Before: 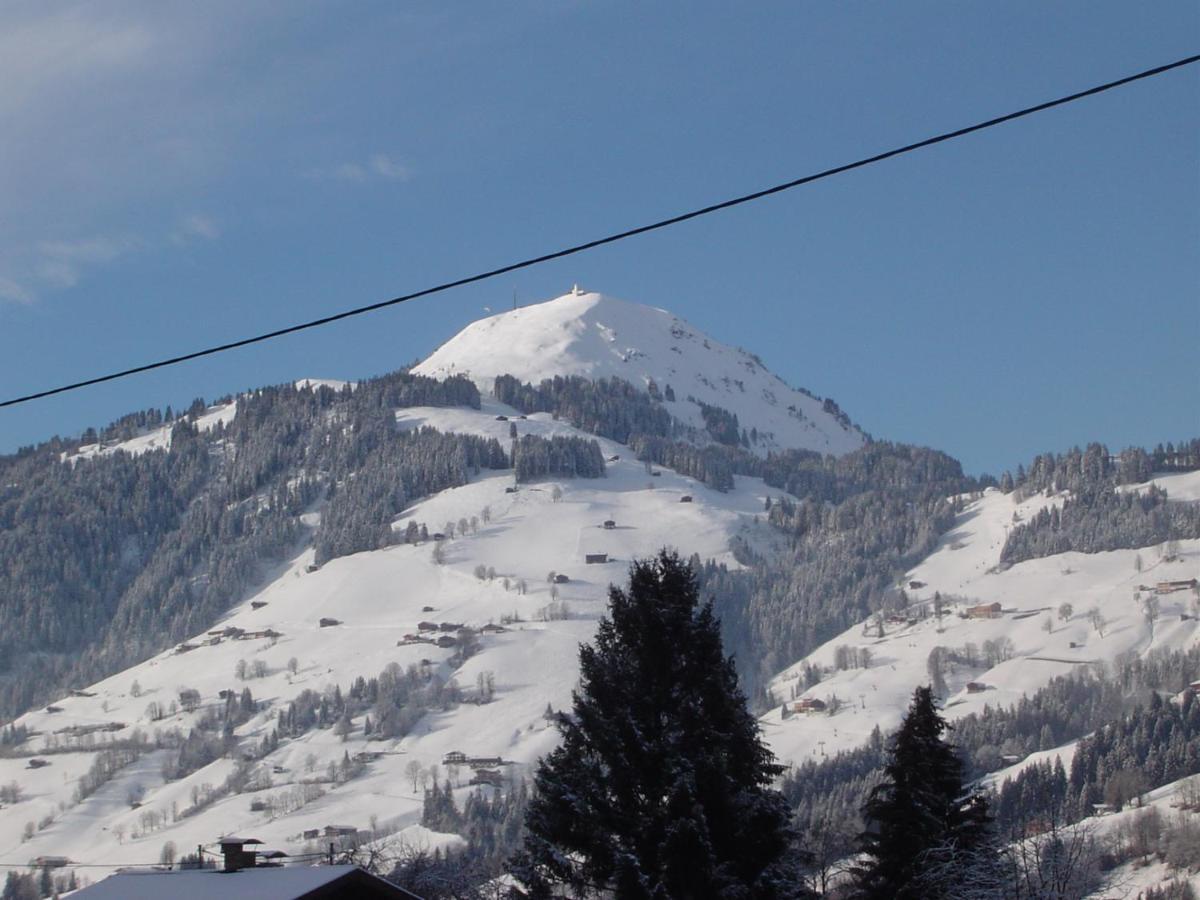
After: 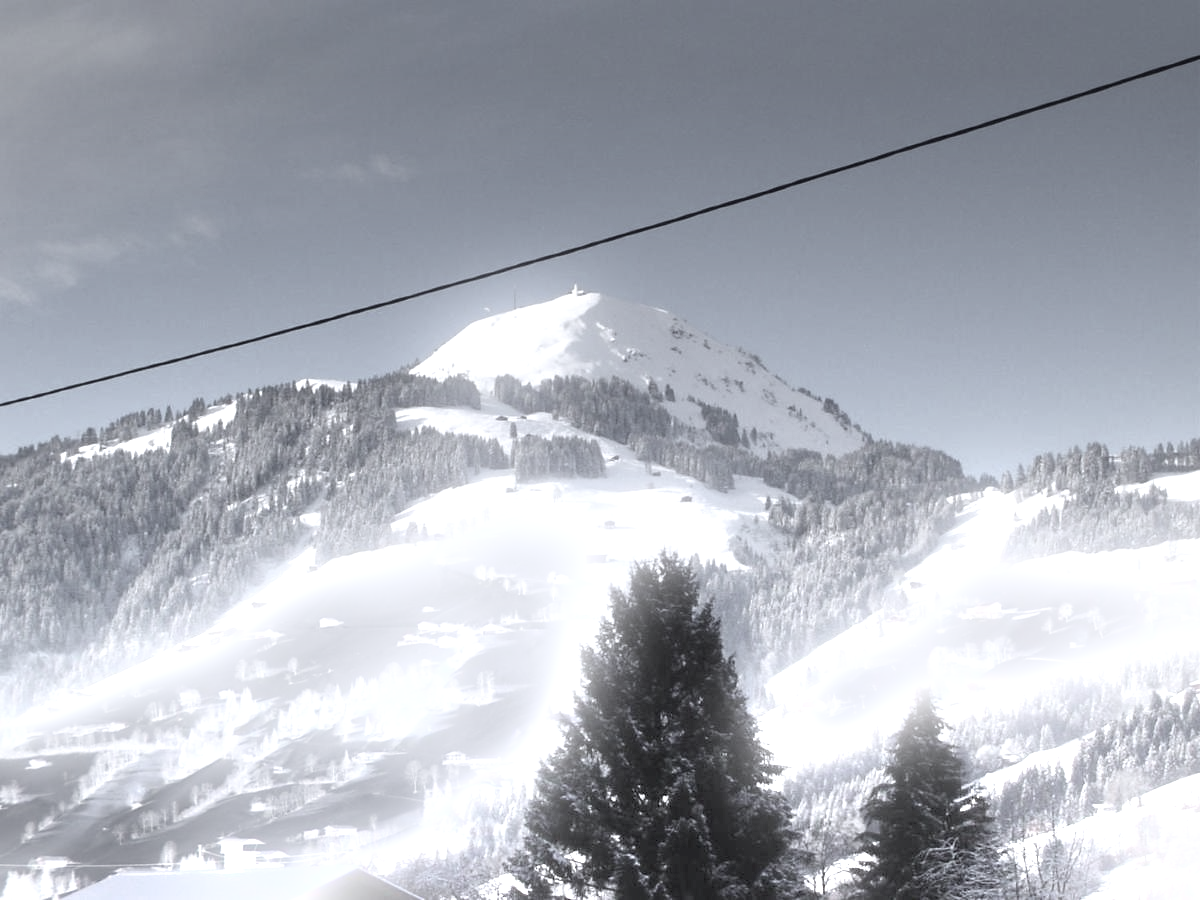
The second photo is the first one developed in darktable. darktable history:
color calibration: illuminant as shot in camera, x 0.37, y 0.382, temperature 4313.32 K
graduated density: density -3.9 EV
color correction: saturation 0.2
bloom: size 9%, threshold 100%, strength 7%
exposure: compensate highlight preservation false
